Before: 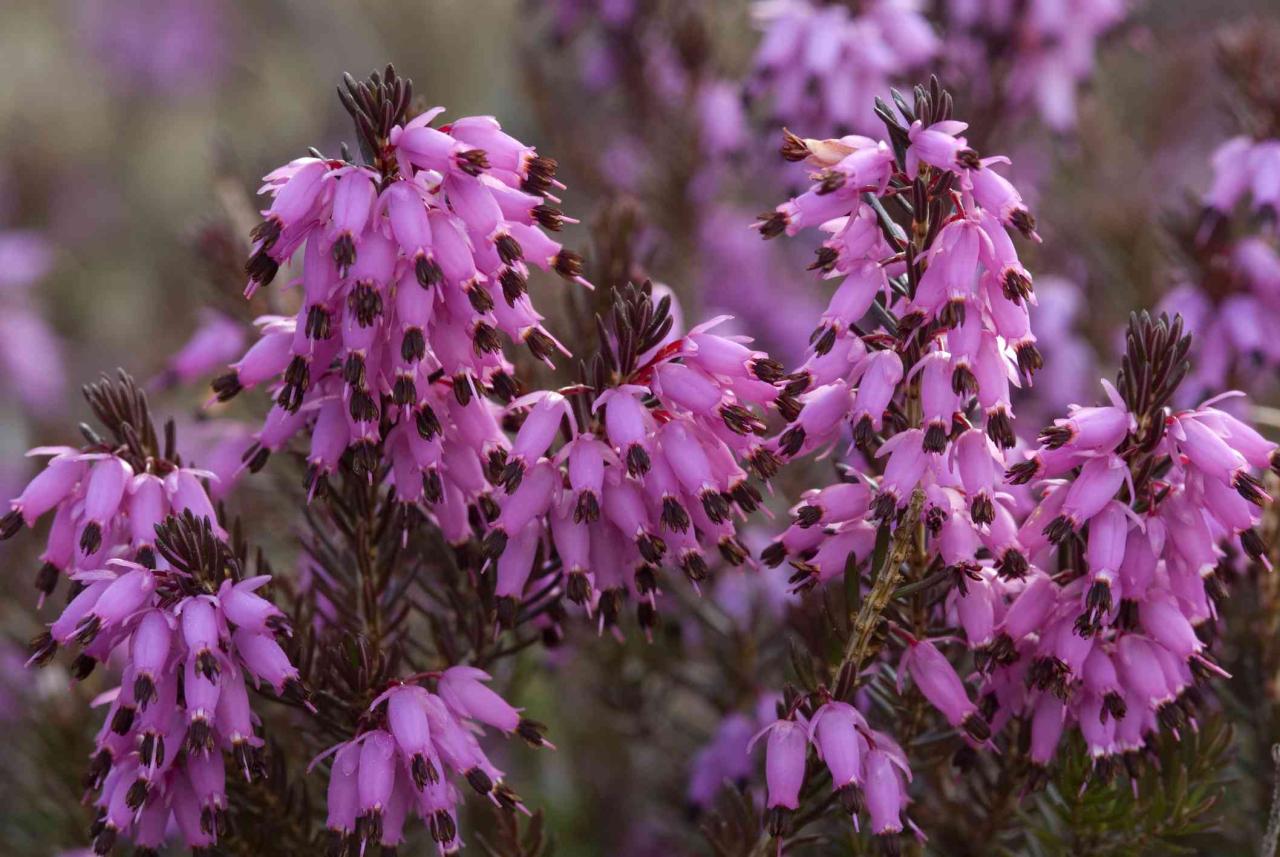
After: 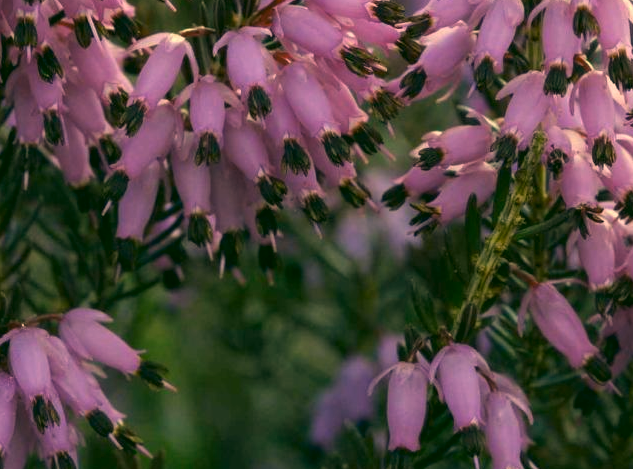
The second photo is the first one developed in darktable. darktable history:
color correction: highlights a* 5.62, highlights b* 33.57, shadows a* -25.86, shadows b* 4.02
crop: left 29.672%, top 41.786%, right 20.851%, bottom 3.487%
levels: levels [0, 0.51, 1]
